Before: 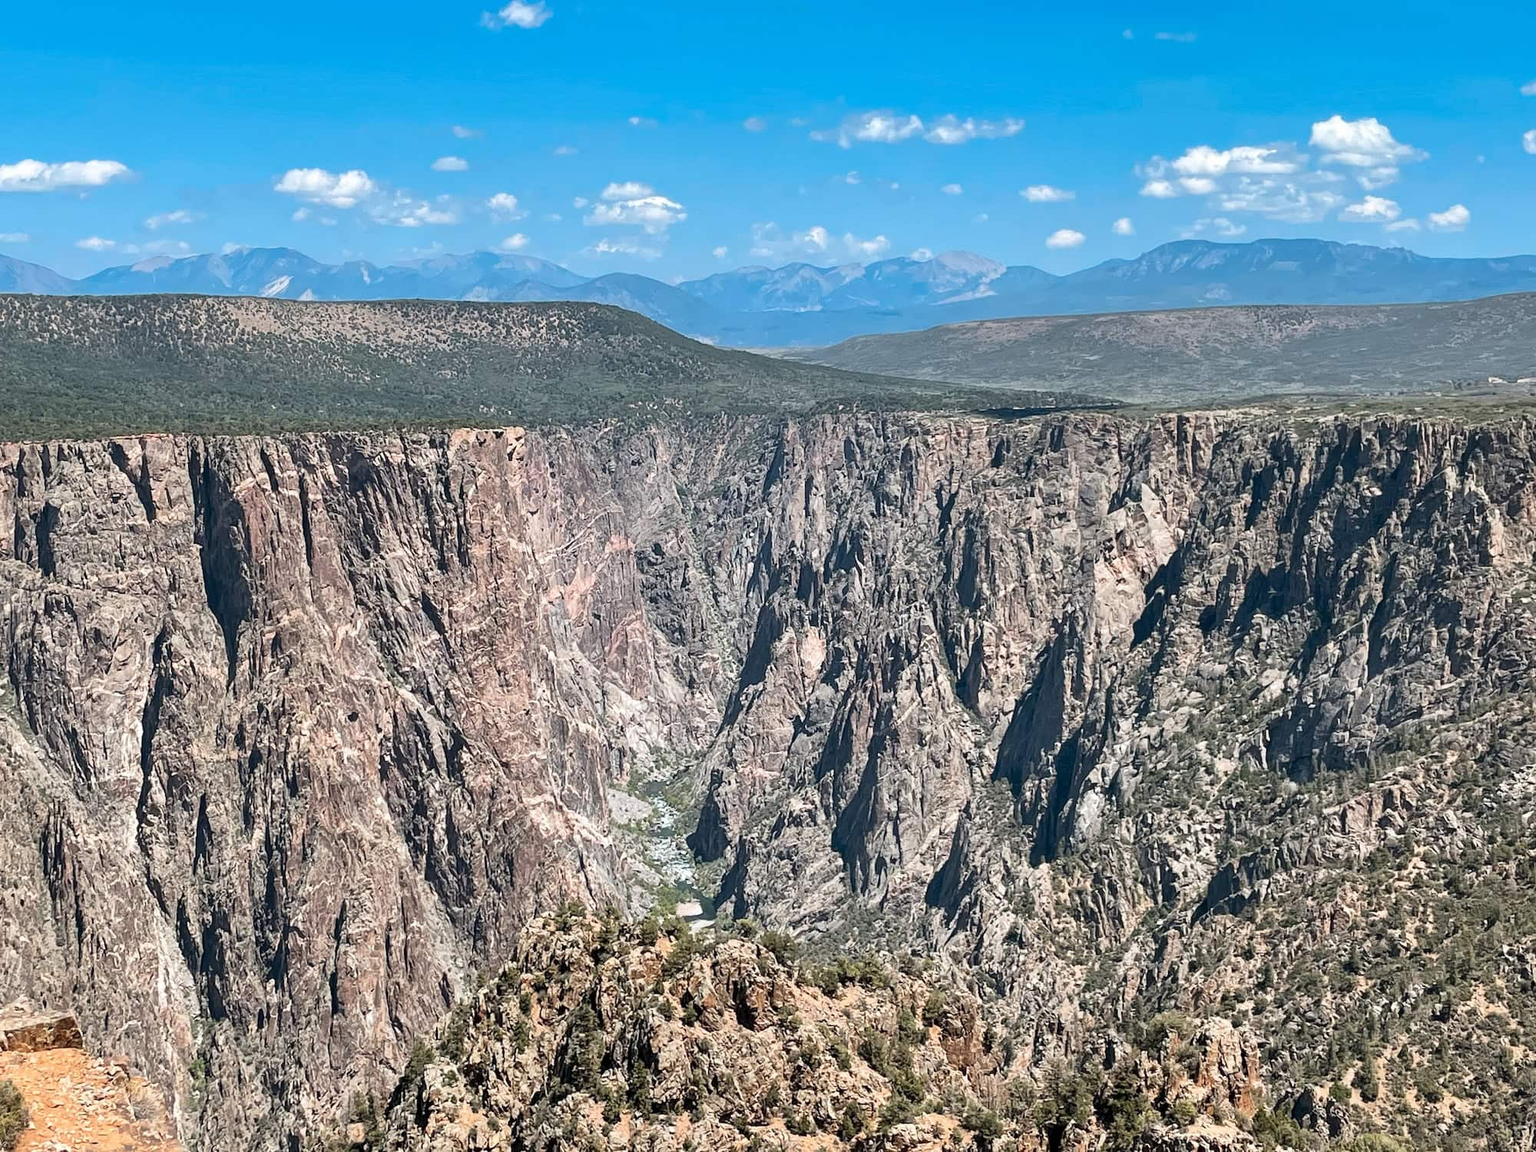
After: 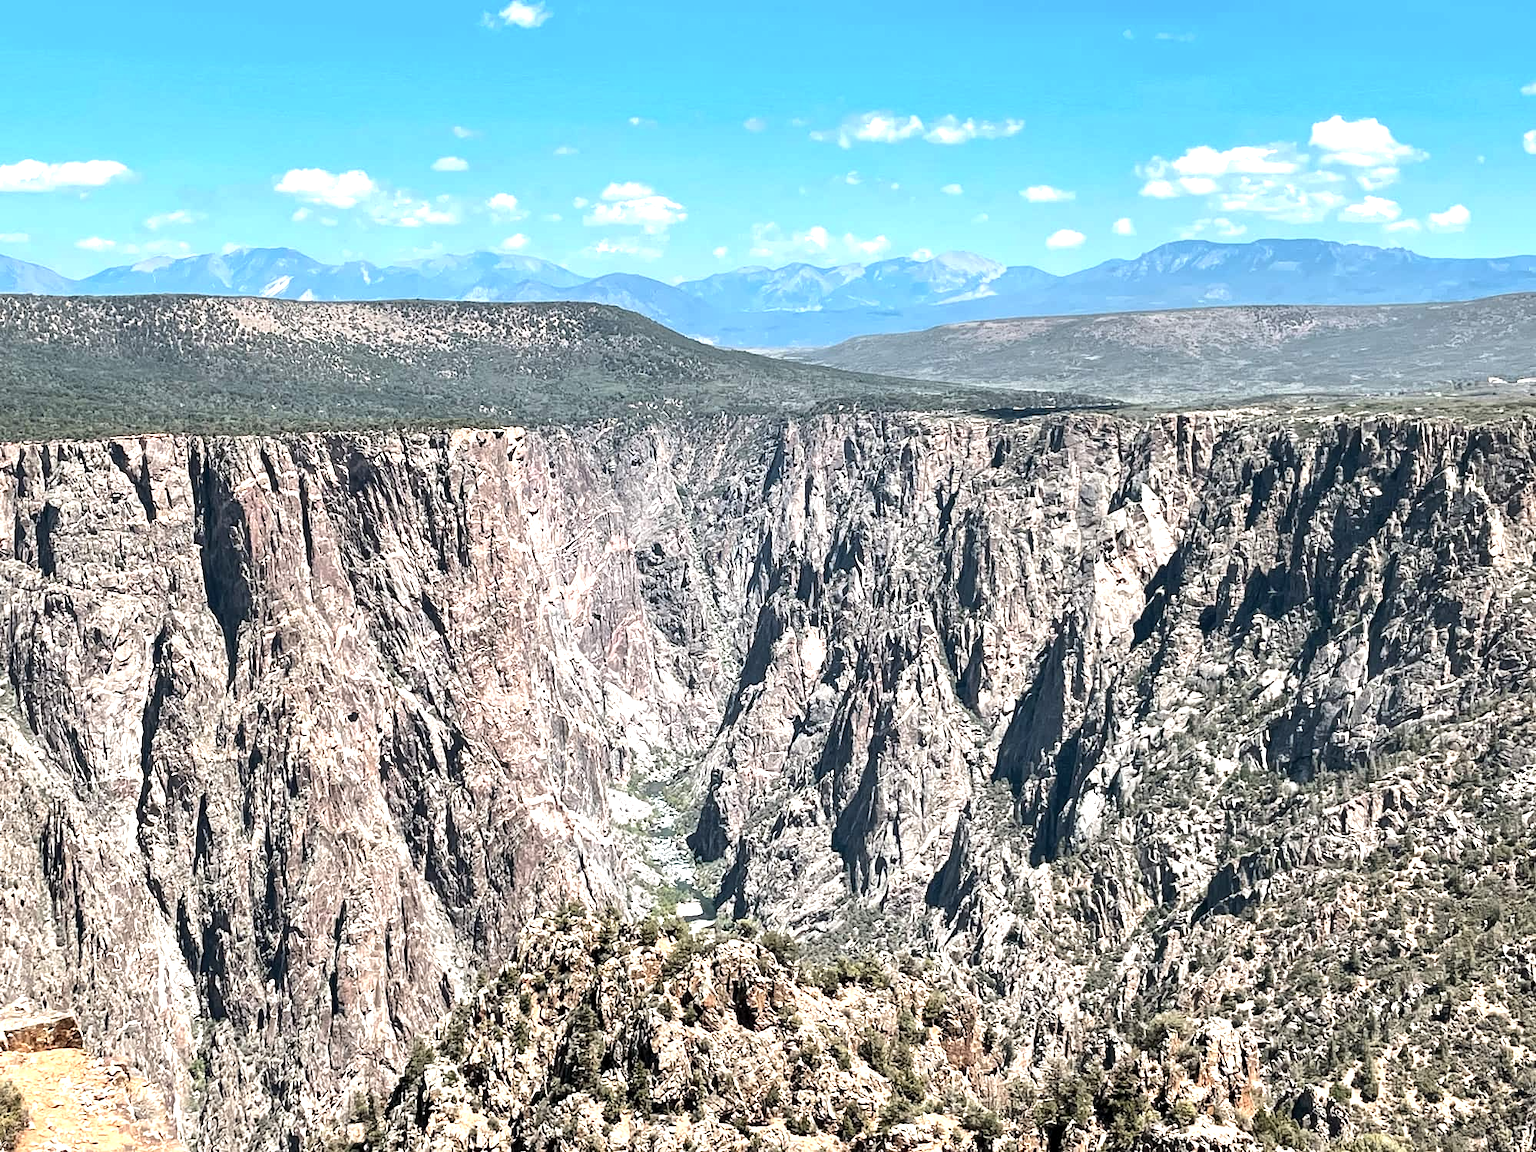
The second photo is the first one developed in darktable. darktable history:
tone equalizer: -8 EV -0.417 EV, -7 EV -0.389 EV, -6 EV -0.333 EV, -5 EV -0.222 EV, -3 EV 0.222 EV, -2 EV 0.333 EV, -1 EV 0.389 EV, +0 EV 0.417 EV, edges refinement/feathering 500, mask exposure compensation -1.57 EV, preserve details no
contrast brightness saturation: saturation -0.17
white balance: emerald 1
exposure: black level correction 0.001, exposure 0.5 EV, compensate exposure bias true, compensate highlight preservation false
